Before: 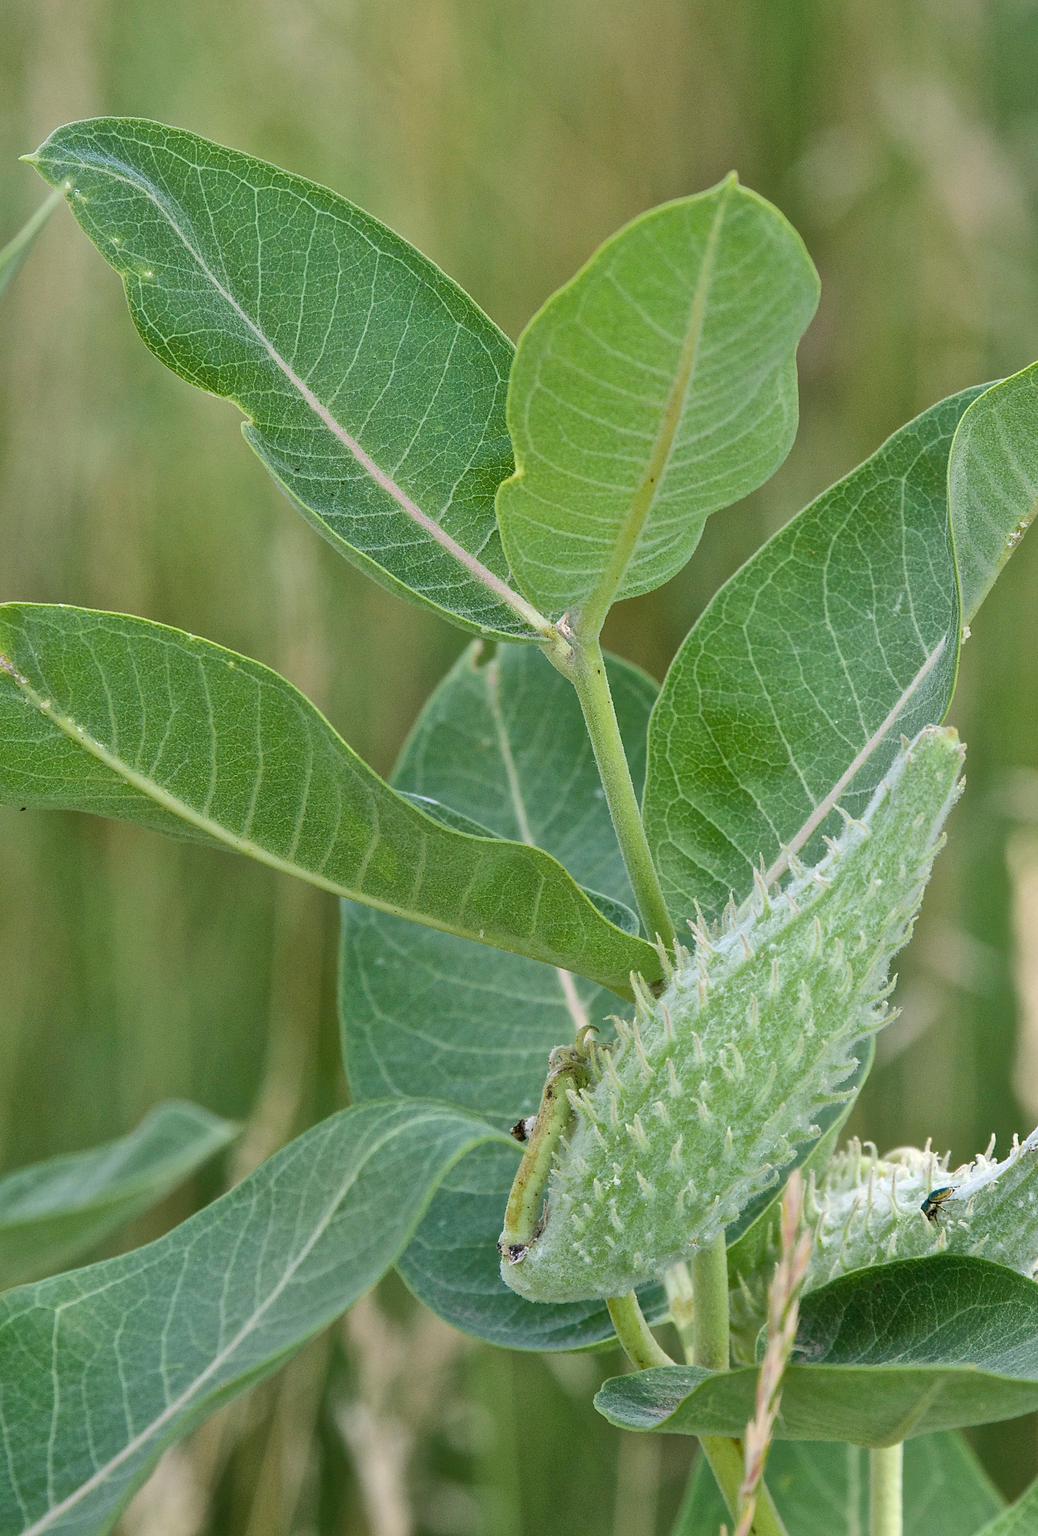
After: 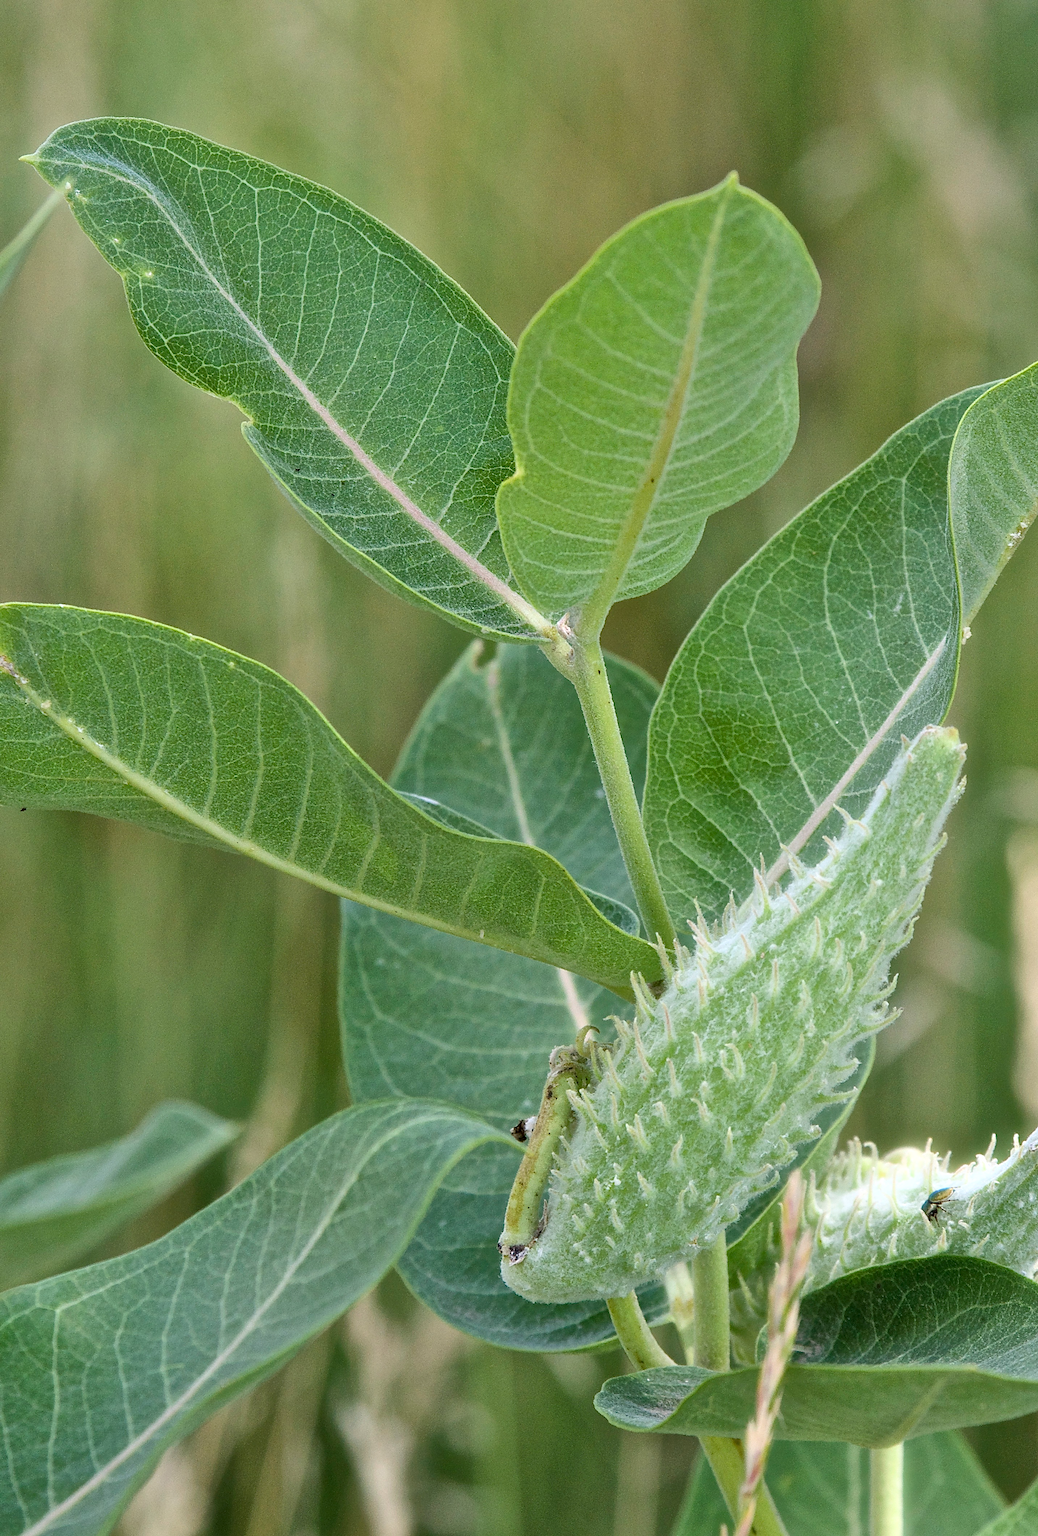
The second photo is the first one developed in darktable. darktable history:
contrast equalizer: octaves 7, y [[0.6 ×6], [0.55 ×6], [0 ×6], [0 ×6], [0 ×6]], mix 0.3
bloom: size 5%, threshold 95%, strength 15%
